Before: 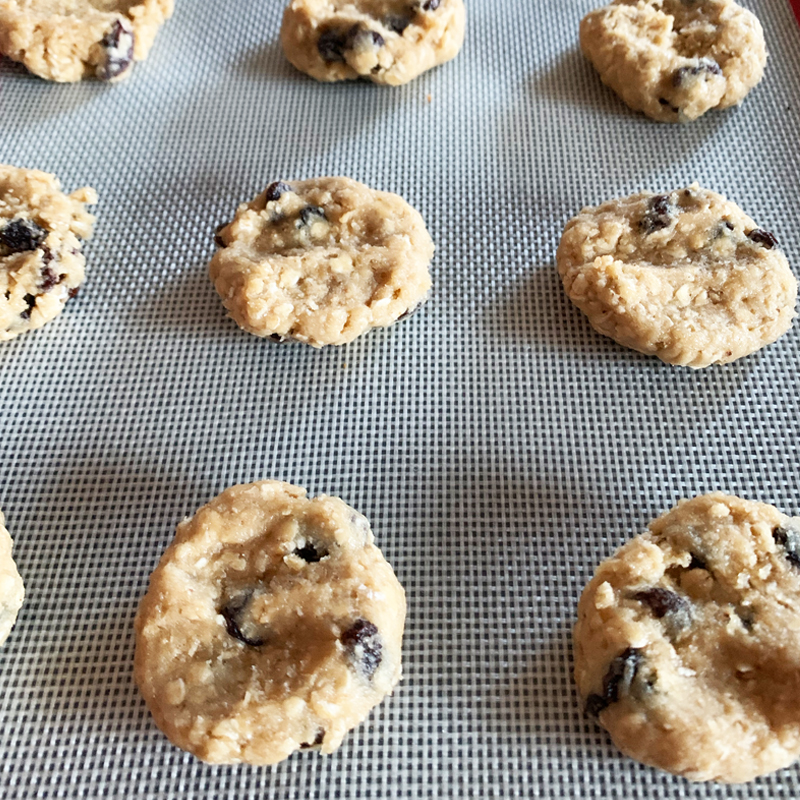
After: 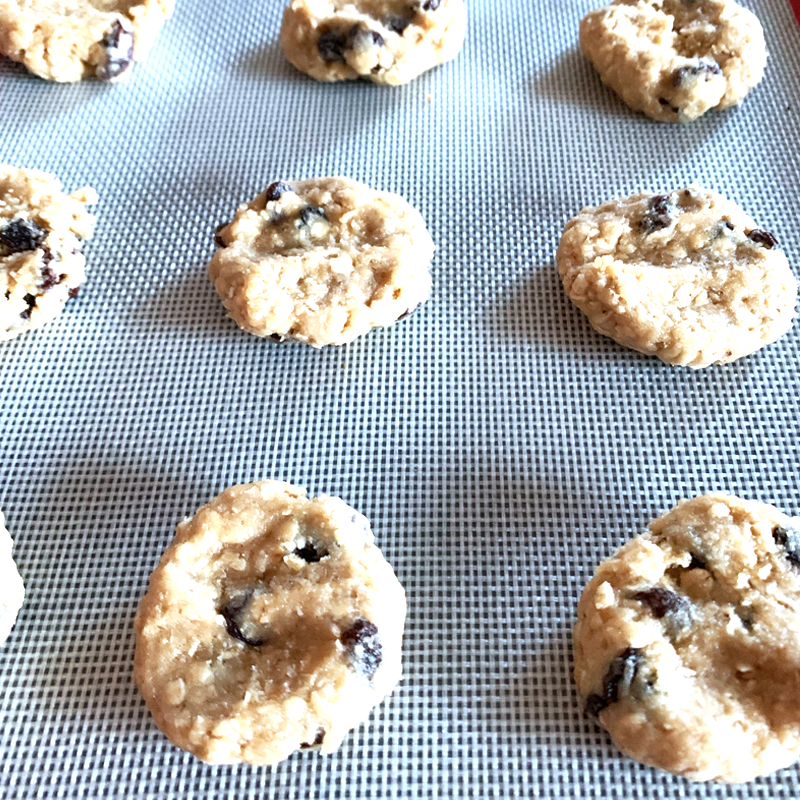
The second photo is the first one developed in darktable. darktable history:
exposure: exposure 0.559 EV, compensate highlight preservation false
local contrast: mode bilateral grid, contrast 19, coarseness 50, detail 119%, midtone range 0.2
color calibration: x 0.37, y 0.382, temperature 4318.86 K
